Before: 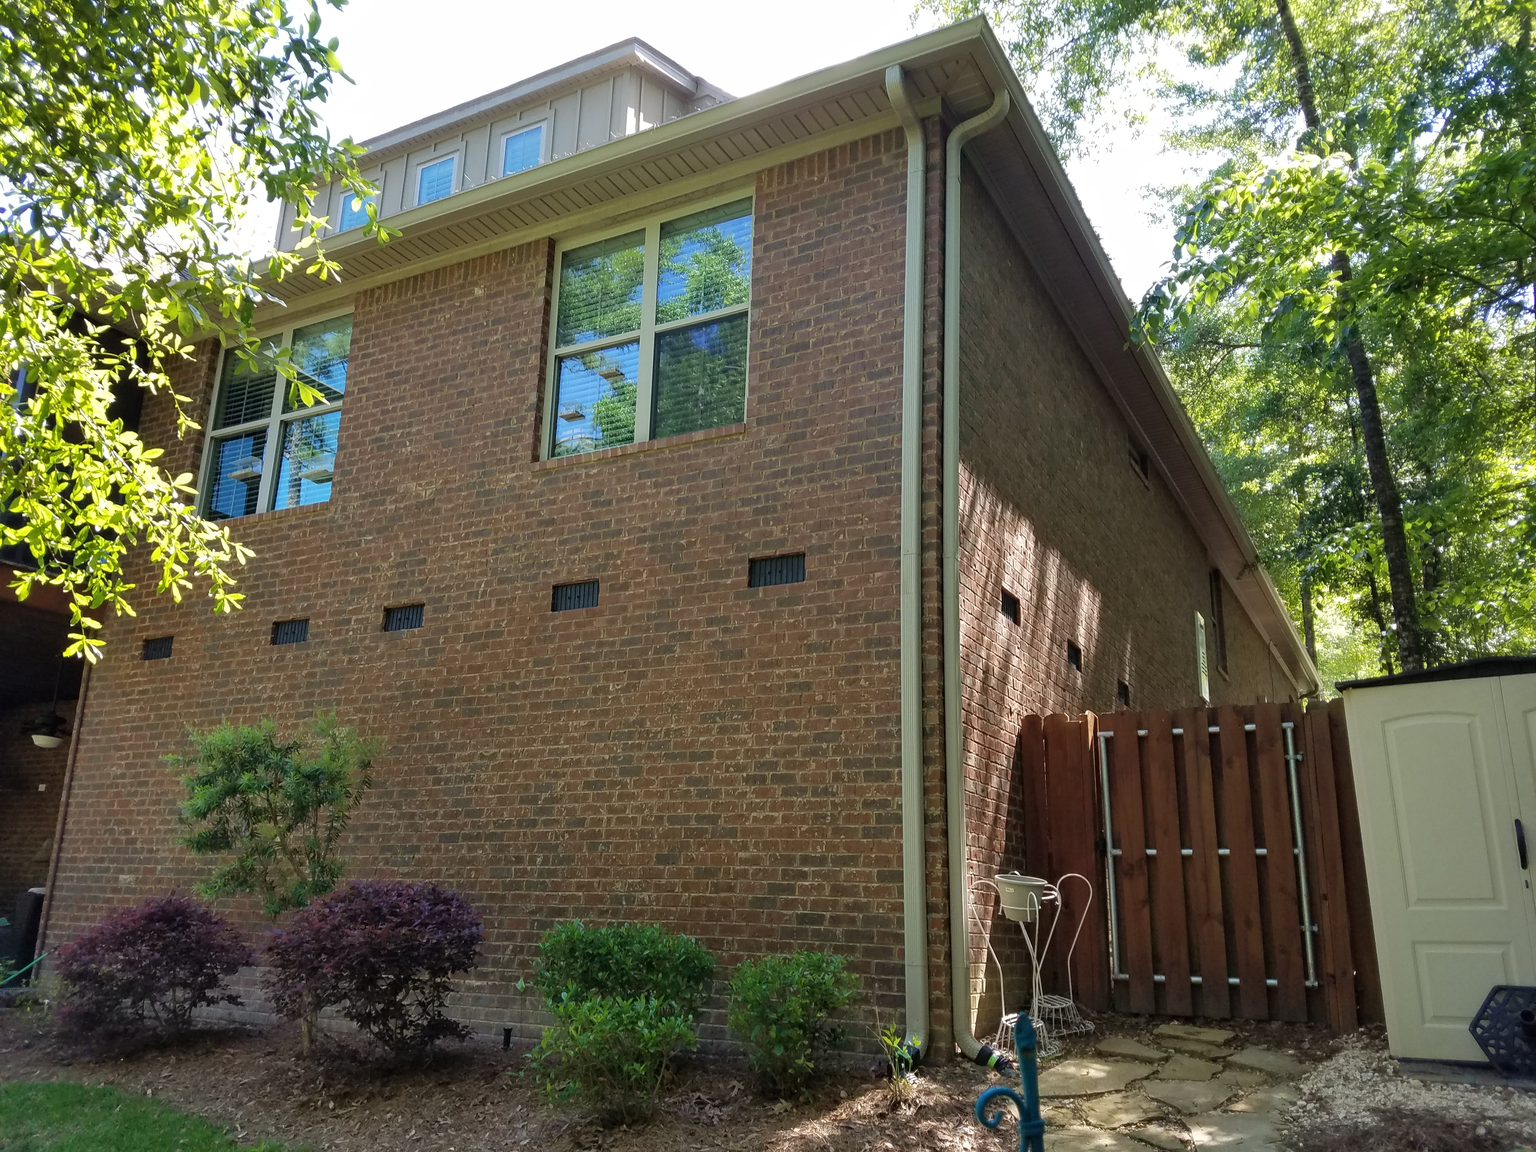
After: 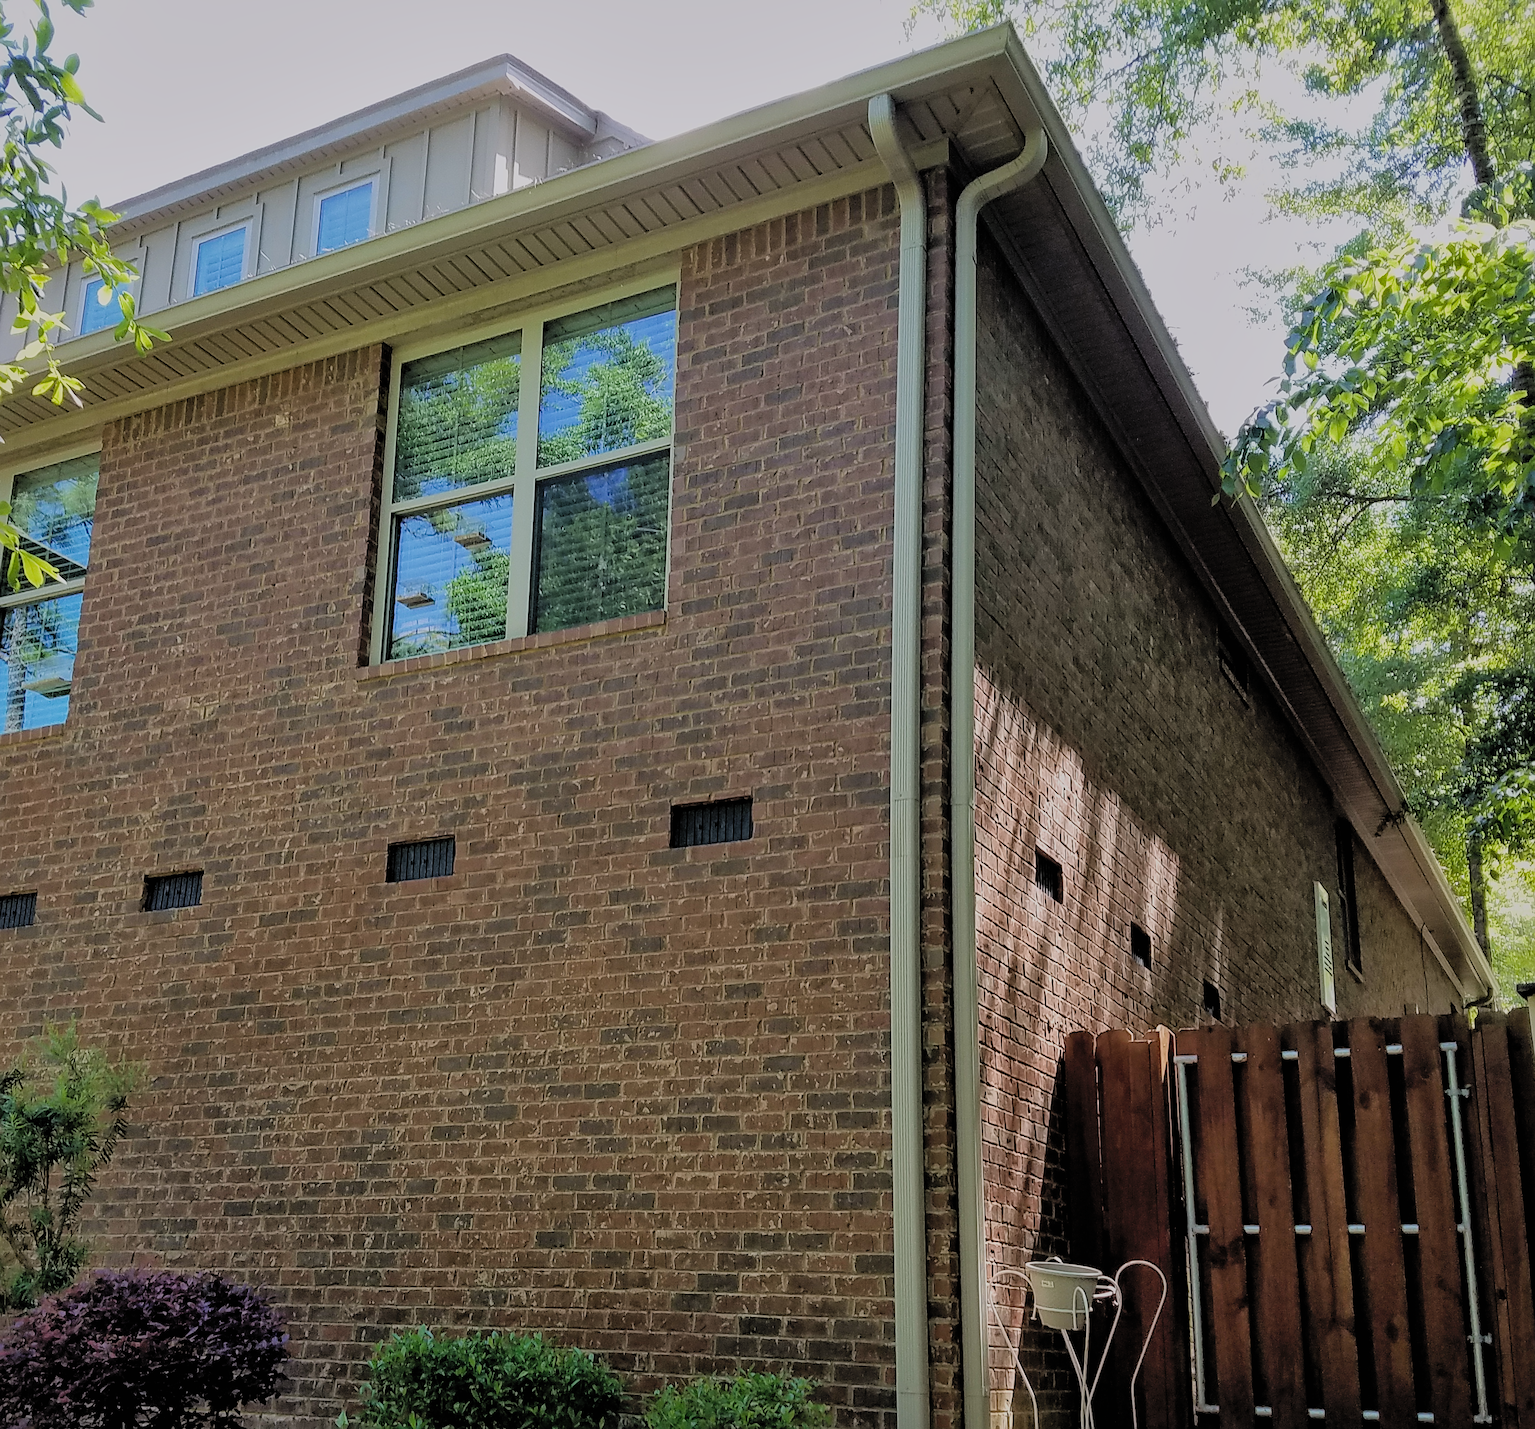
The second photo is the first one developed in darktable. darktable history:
filmic rgb: black relative exposure -4.58 EV, white relative exposure 4.8 EV, threshold 3 EV, hardness 2.36, latitude 36.07%, contrast 1.048, highlights saturation mix 1.32%, shadows ↔ highlights balance 1.25%, color science v4 (2020), enable highlight reconstruction true
sharpen: on, module defaults
white balance: red 1.009, blue 1.027
crop: left 18.479%, right 12.2%, bottom 13.971%
shadows and highlights: on, module defaults
